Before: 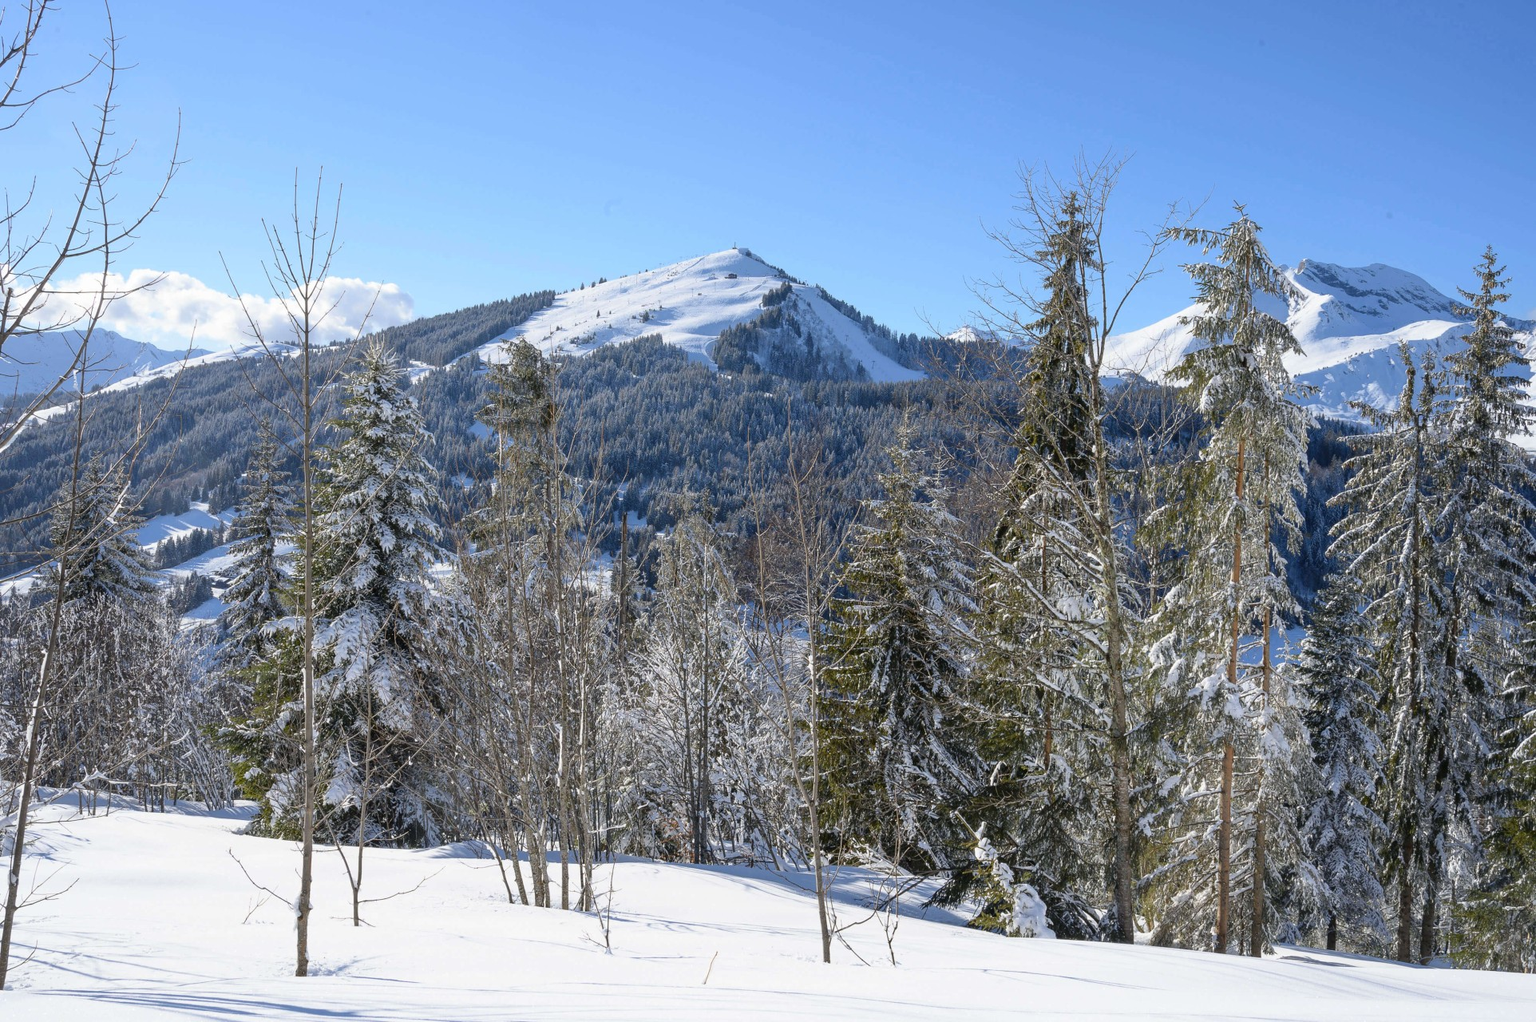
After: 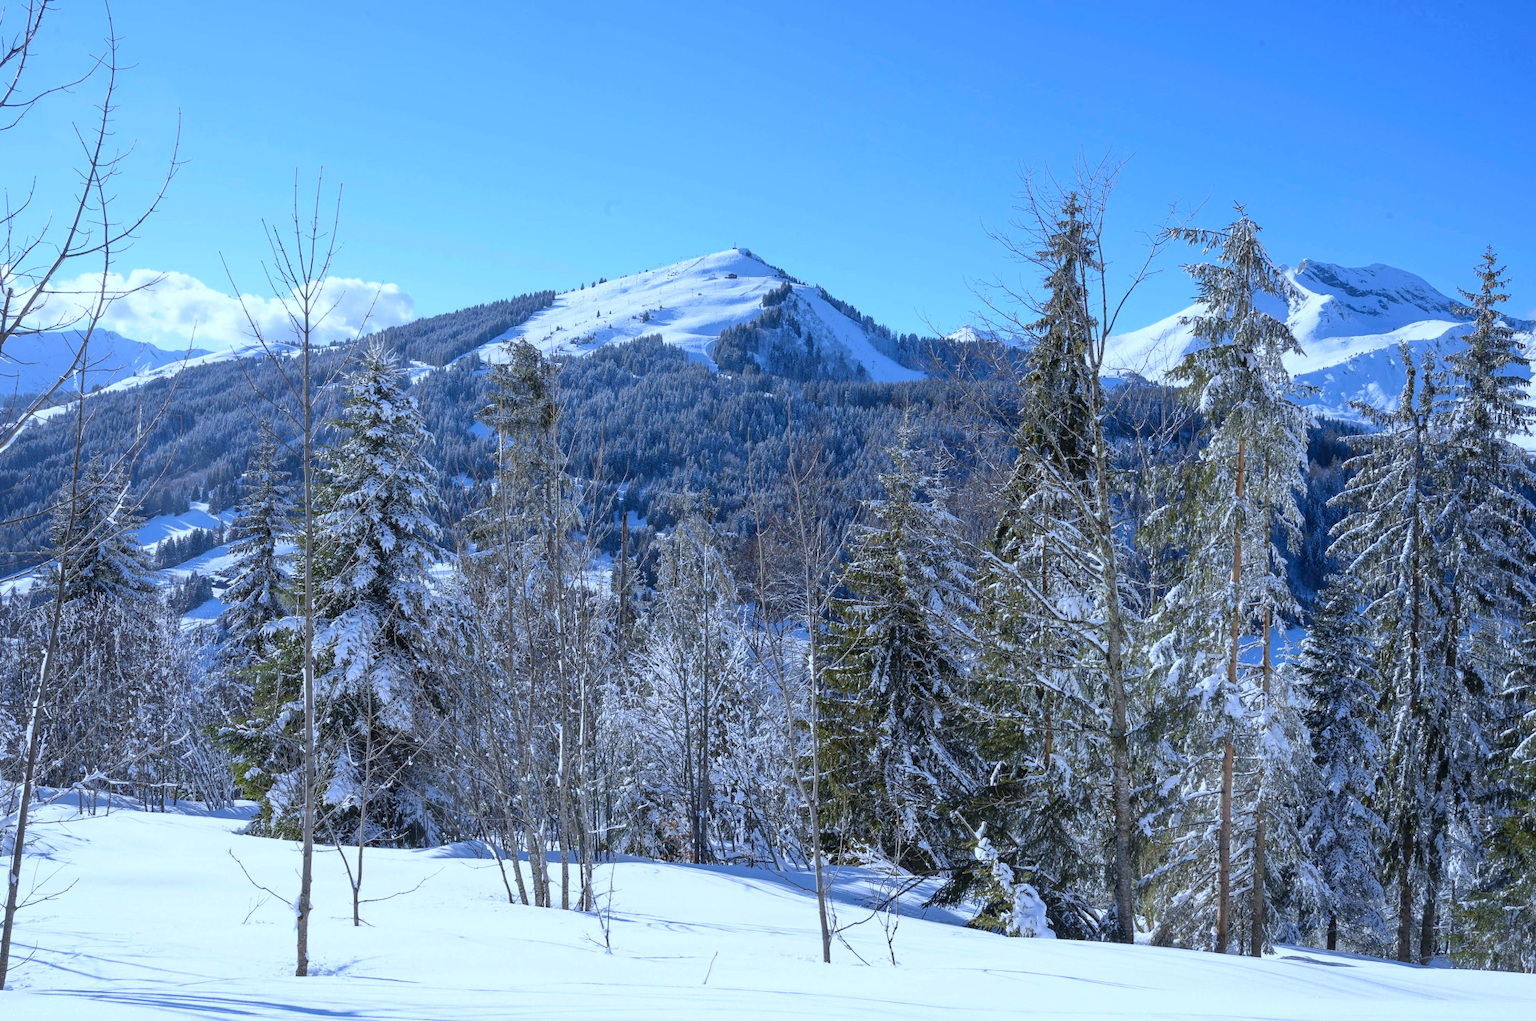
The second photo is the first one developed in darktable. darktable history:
color calibration: illuminant custom, x 0.39, y 0.392, temperature 3855.35 K
